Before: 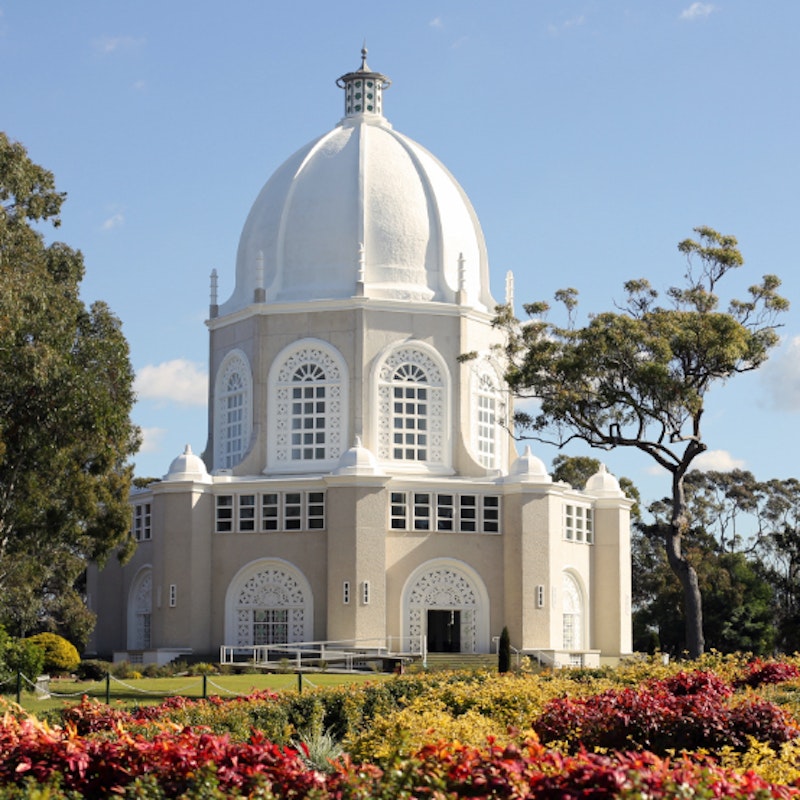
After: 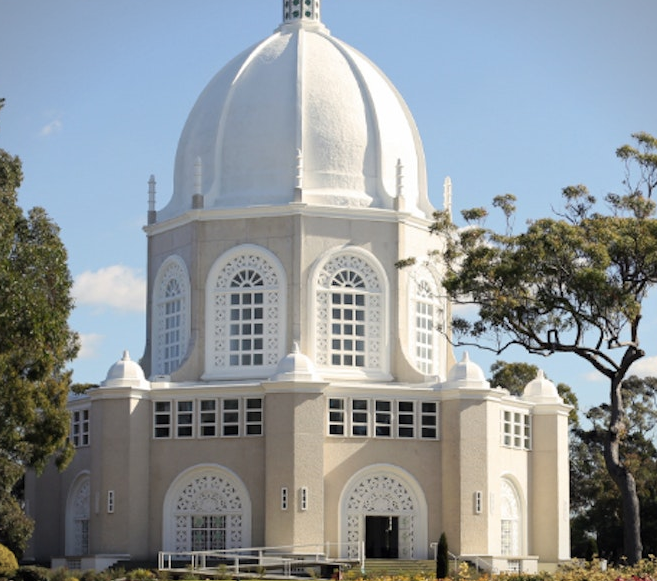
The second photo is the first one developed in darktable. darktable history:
crop: left 7.837%, top 11.819%, right 10.004%, bottom 15.449%
vignetting: fall-off start 97.31%, fall-off radius 79.31%, width/height ratio 1.111
